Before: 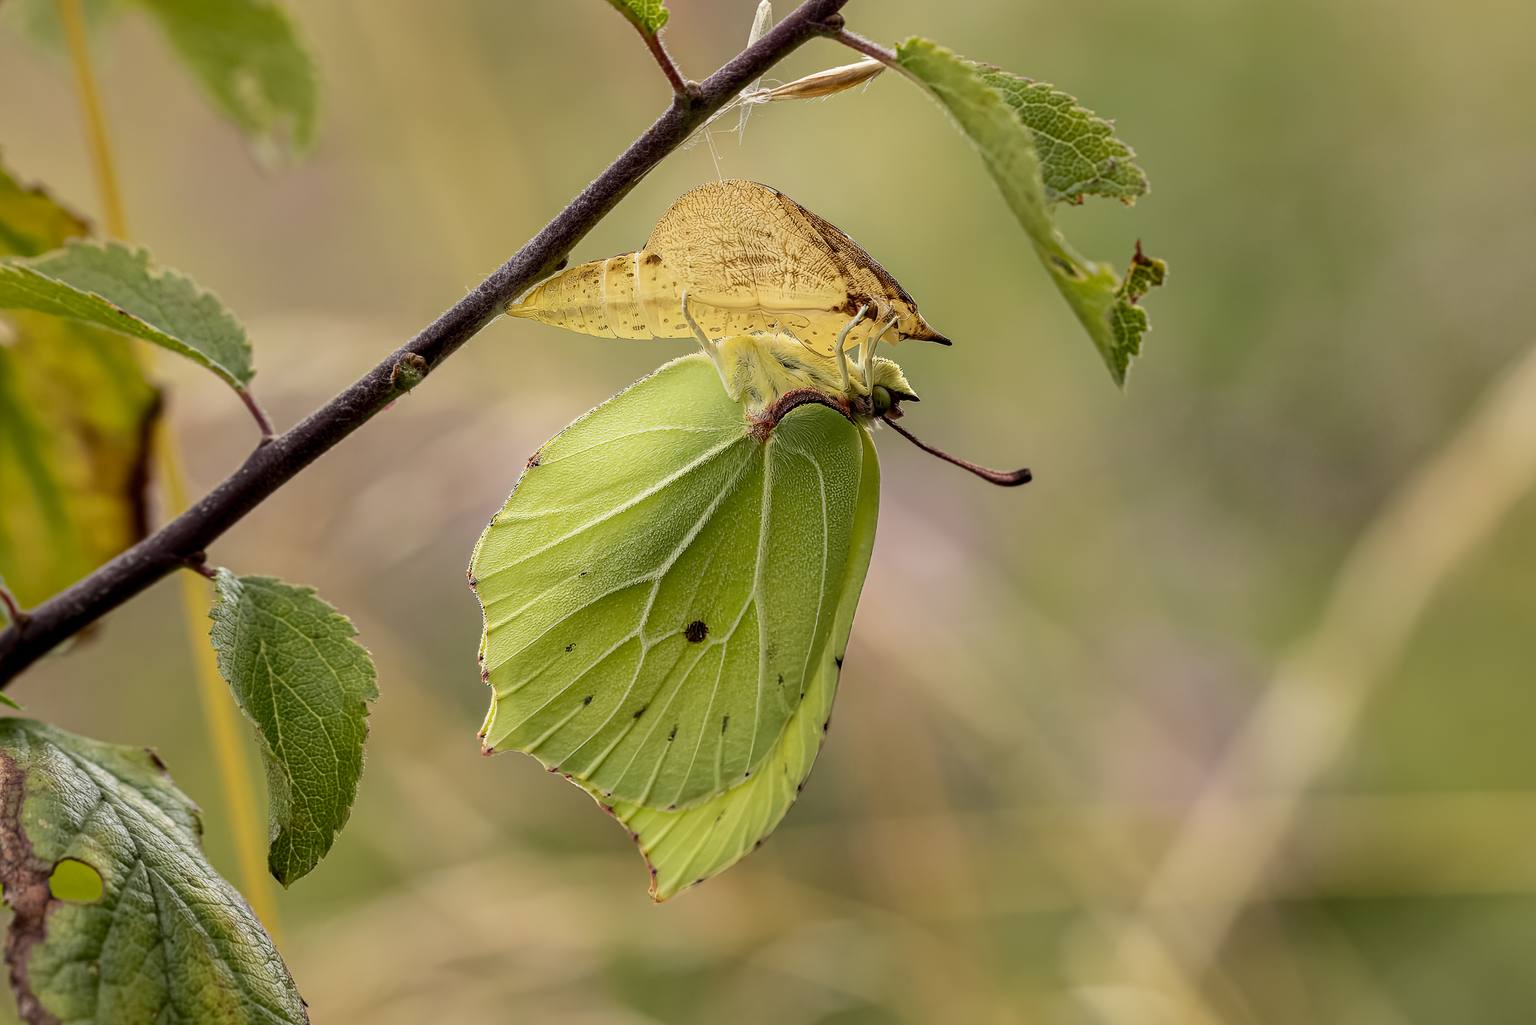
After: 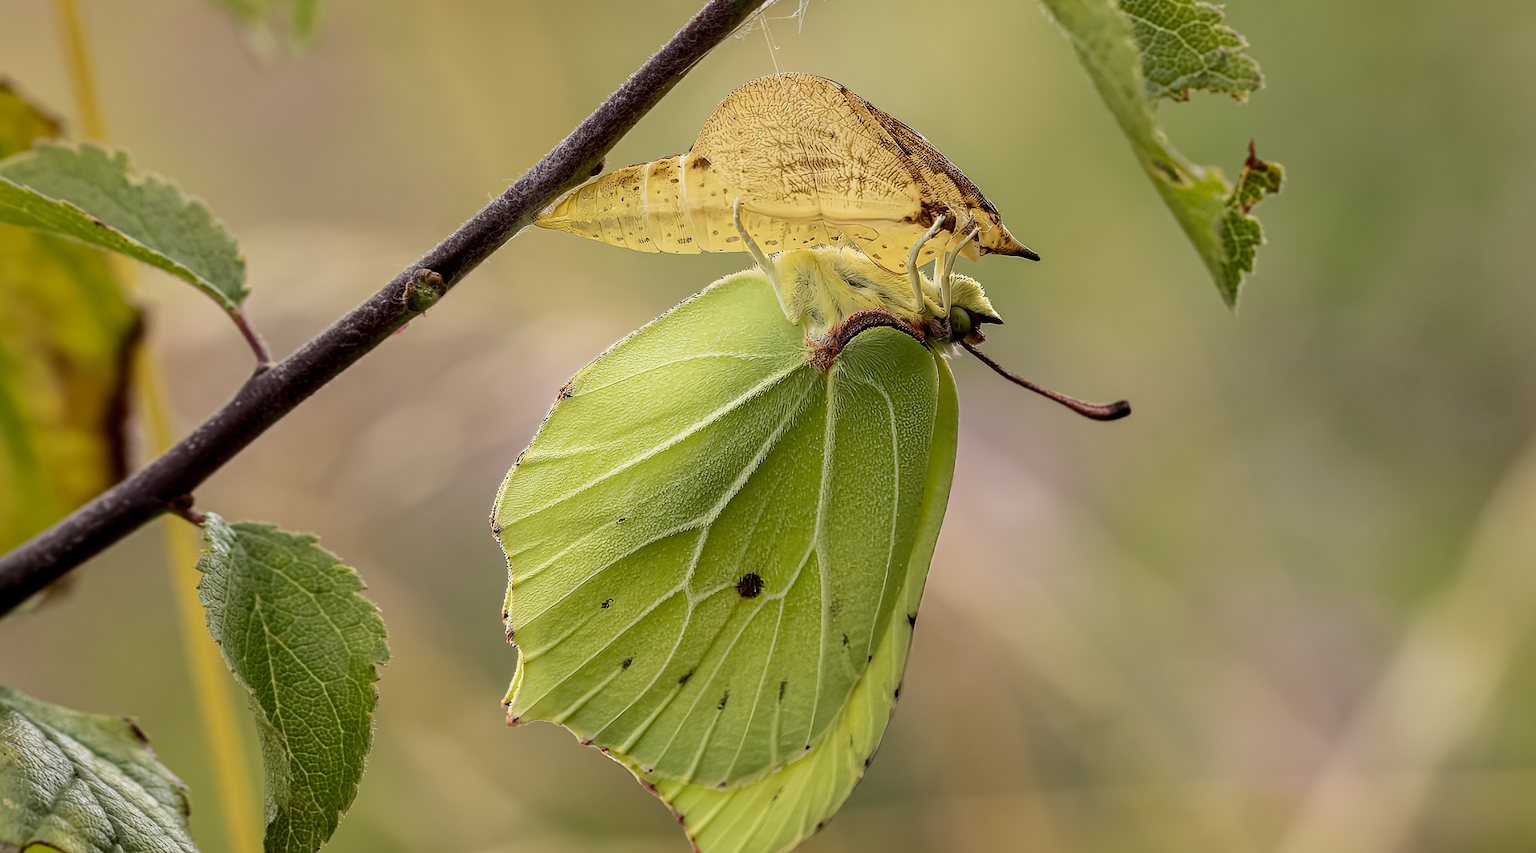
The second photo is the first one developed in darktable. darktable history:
crop and rotate: left 2.364%, top 11.323%, right 9.527%, bottom 15.251%
